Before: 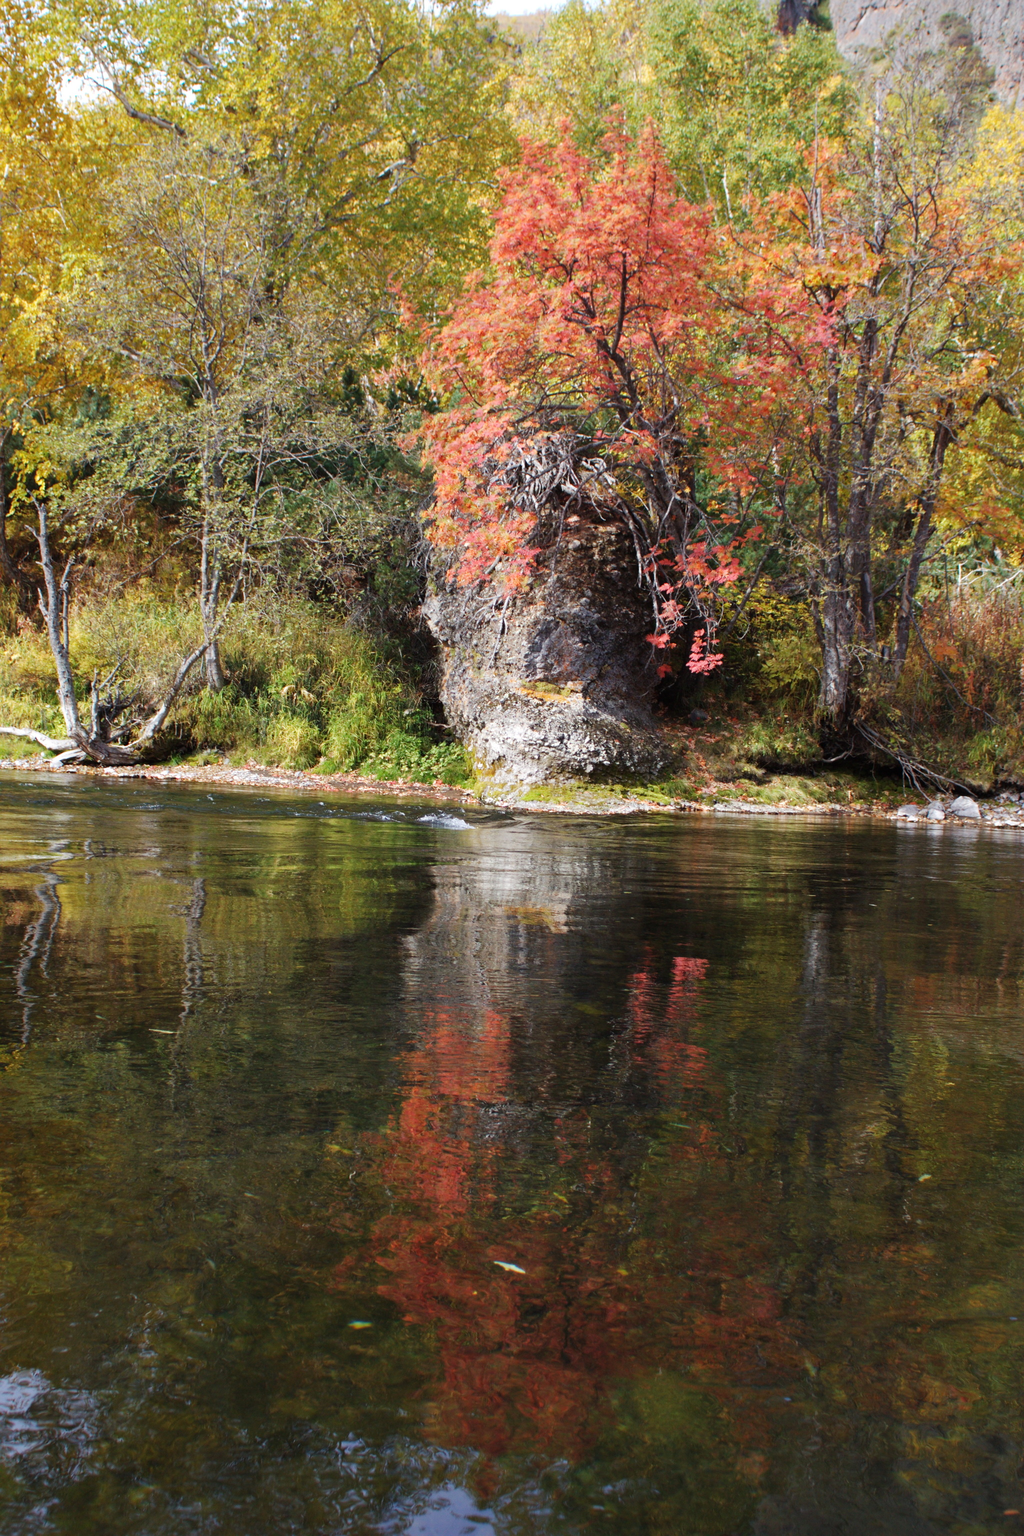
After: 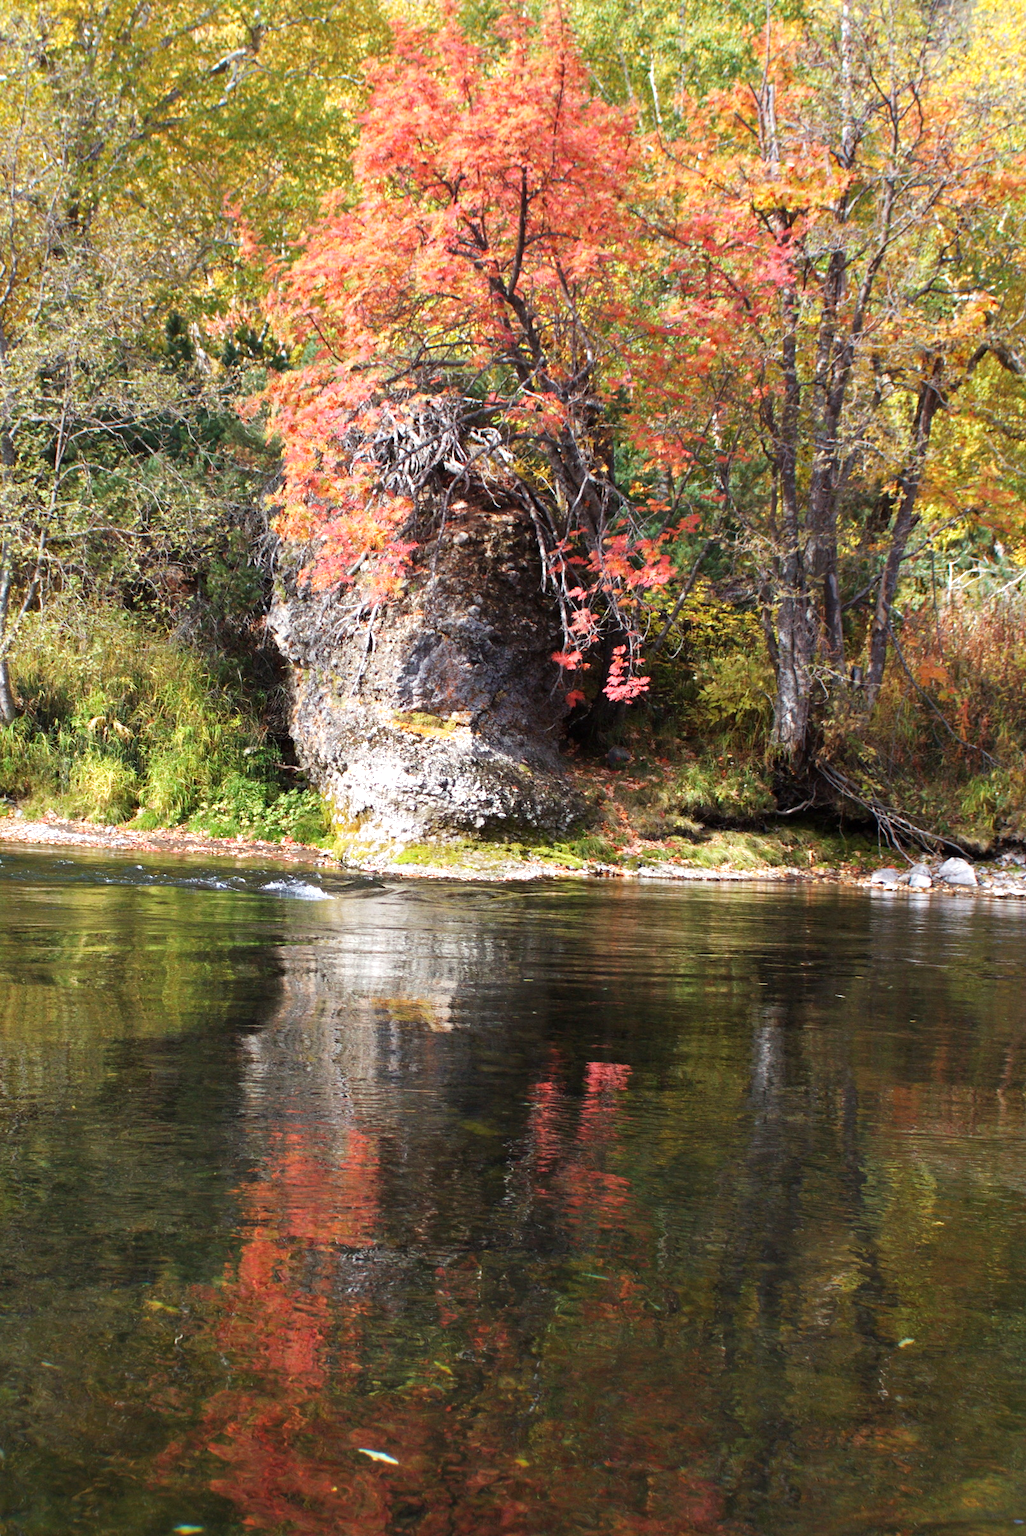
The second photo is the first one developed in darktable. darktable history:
exposure: black level correction 0.001, exposure 0.5 EV, compensate exposure bias true, compensate highlight preservation false
crop and rotate: left 20.74%, top 7.912%, right 0.375%, bottom 13.378%
base curve: preserve colors none
